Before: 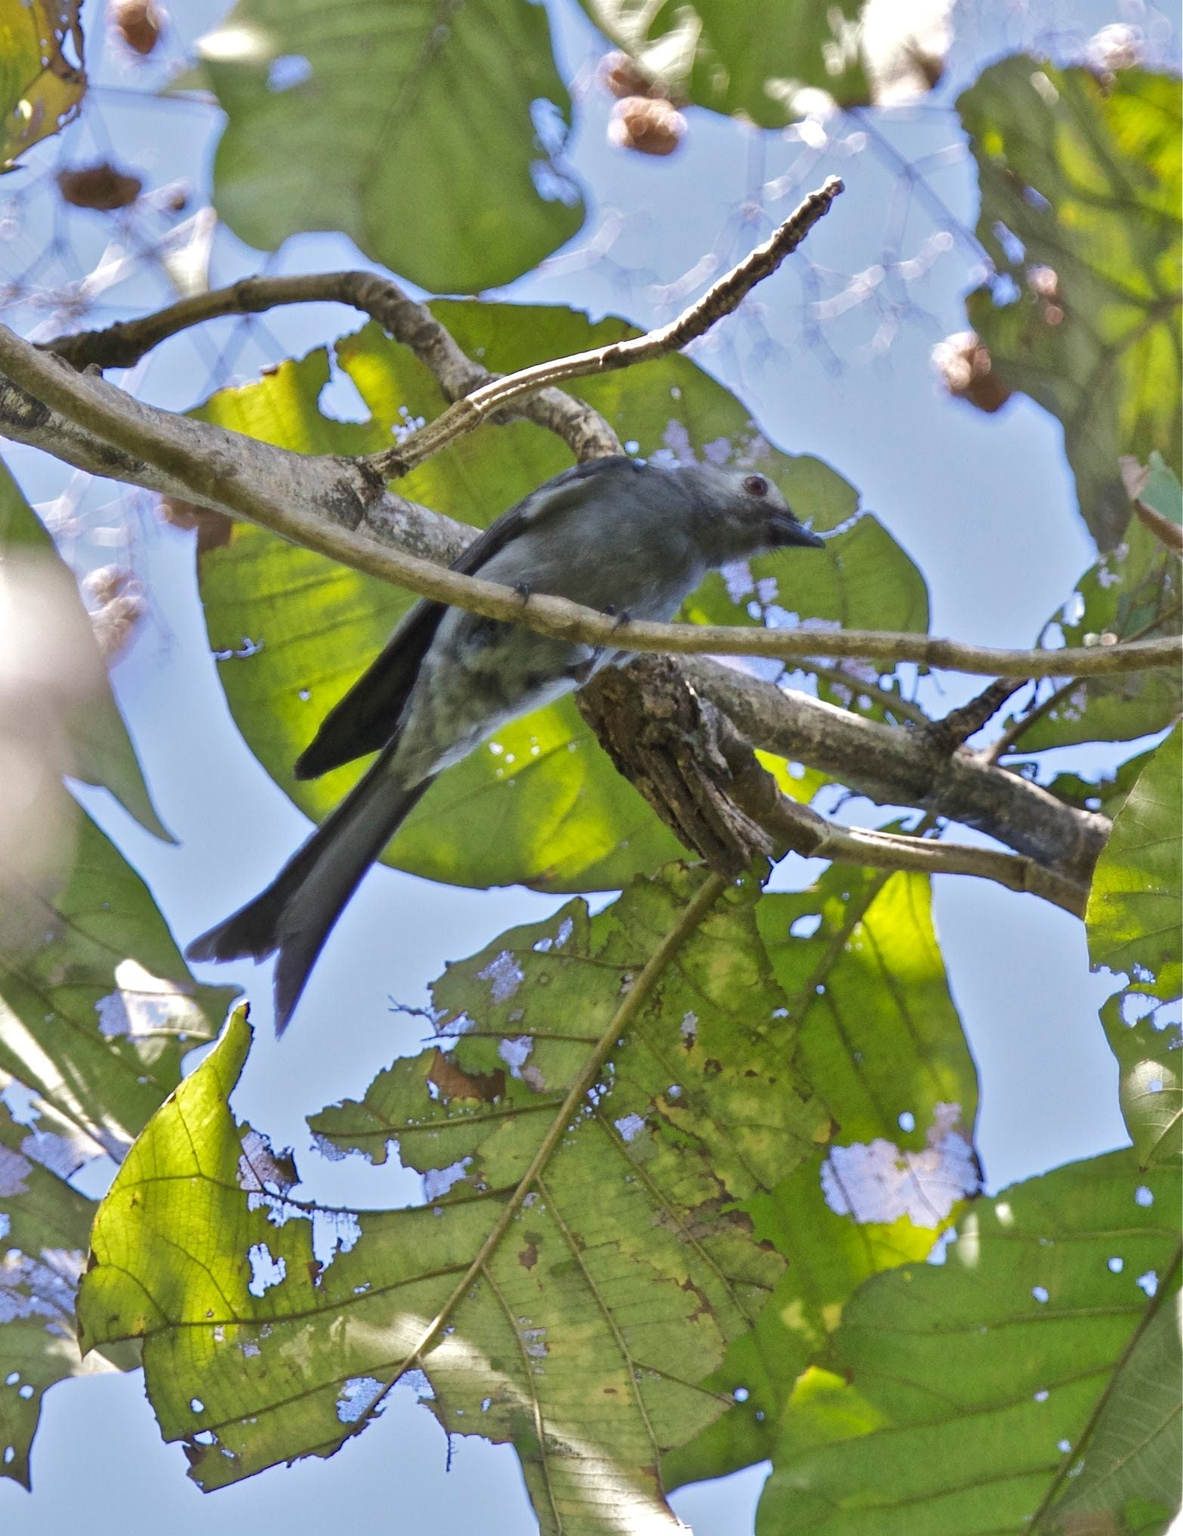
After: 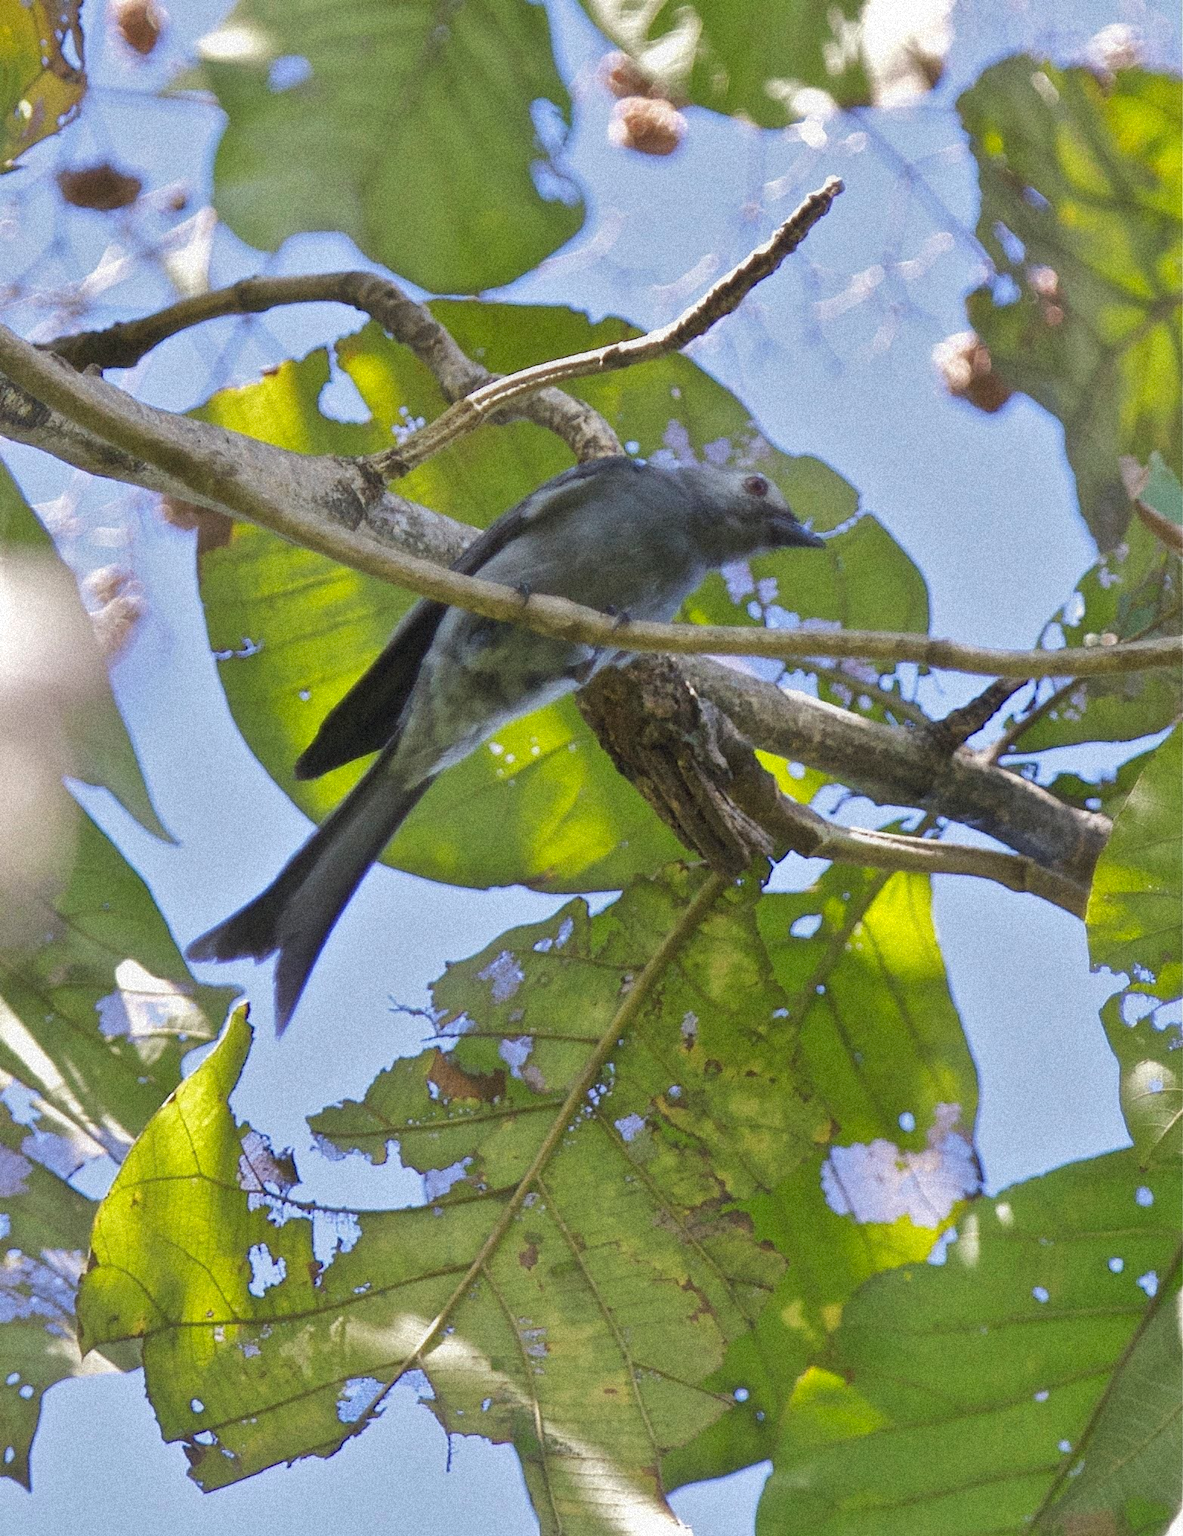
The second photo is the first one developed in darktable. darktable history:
grain: coarseness 9.38 ISO, strength 34.99%, mid-tones bias 0%
contrast equalizer: y [[0.5, 0.486, 0.447, 0.446, 0.489, 0.5], [0.5 ×6], [0.5 ×6], [0 ×6], [0 ×6]]
